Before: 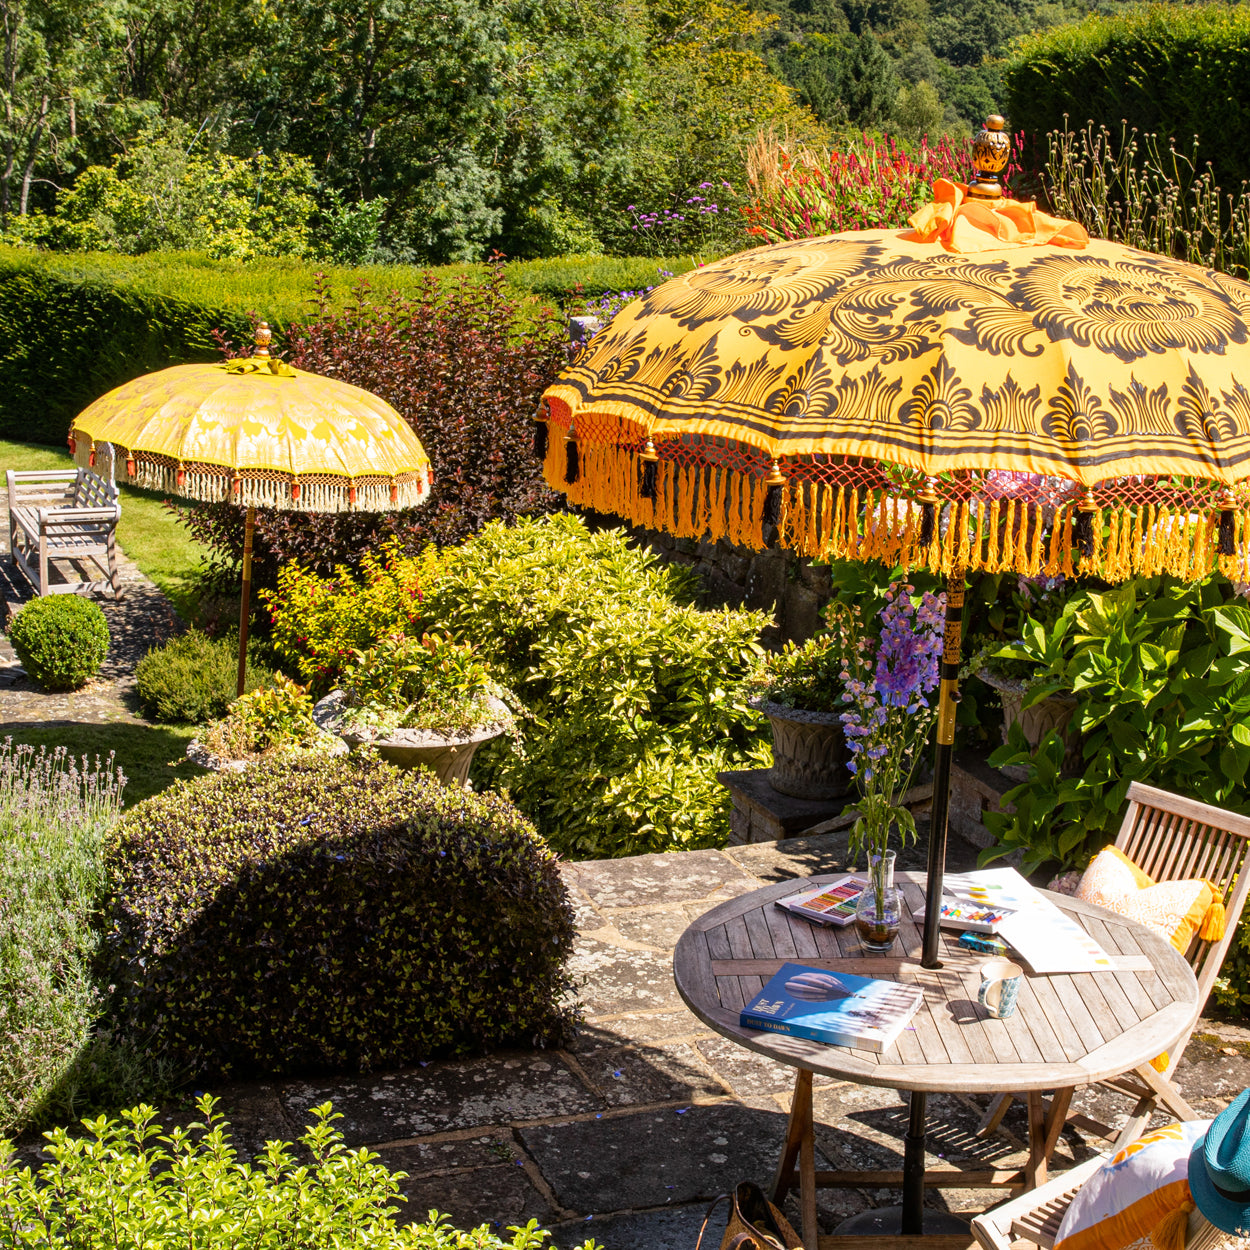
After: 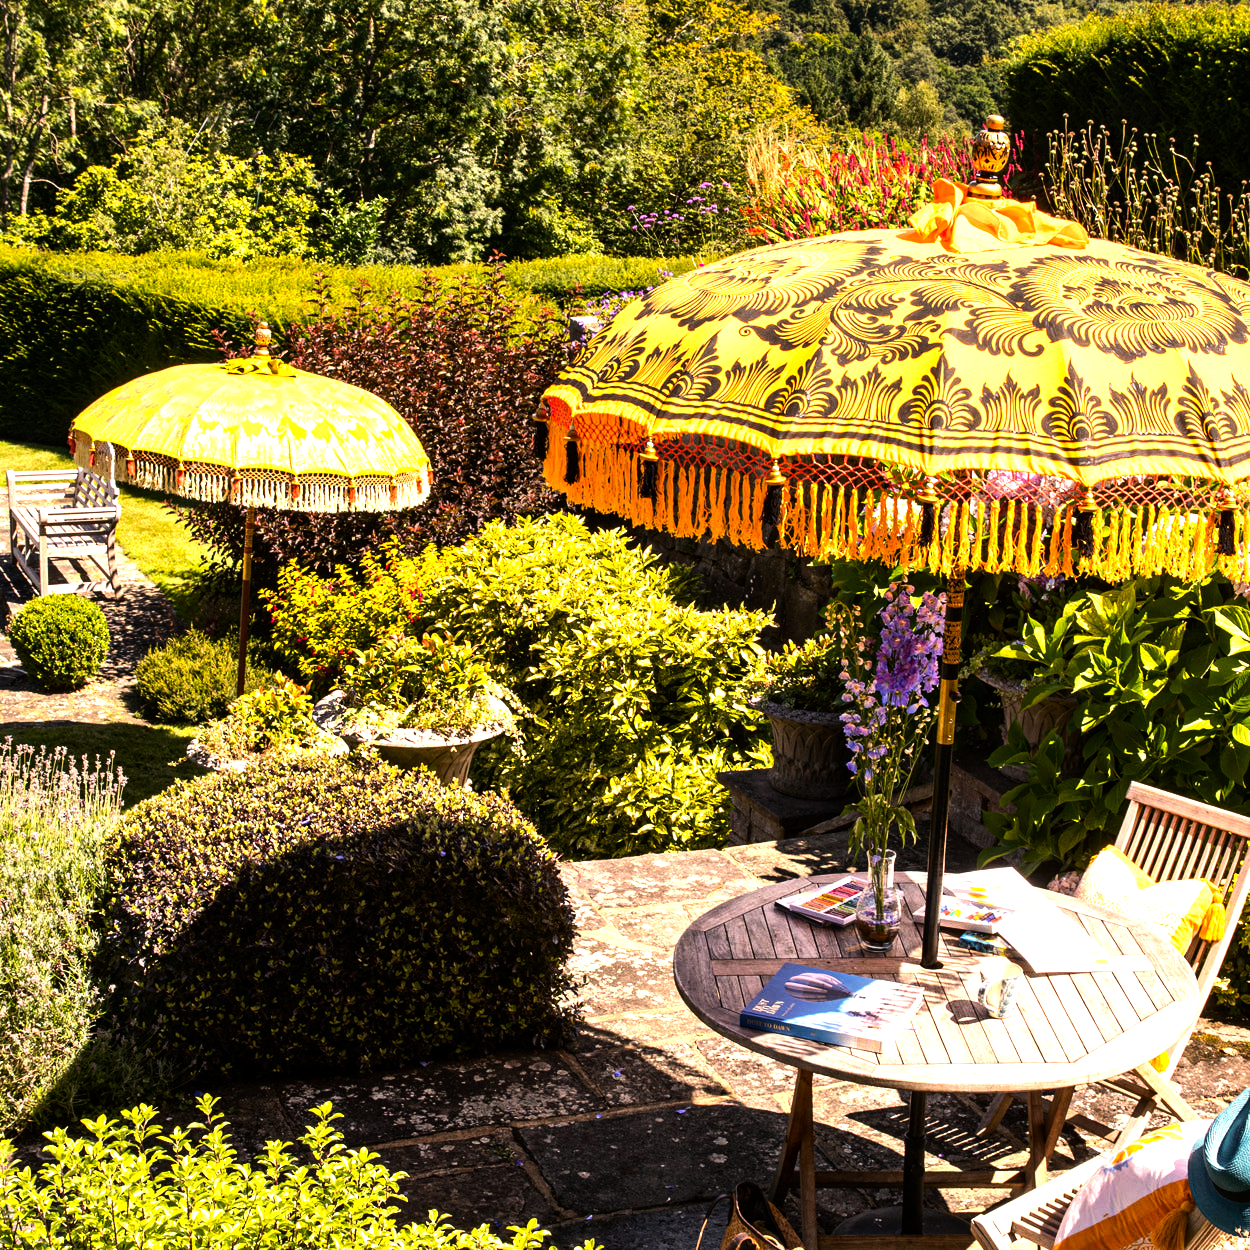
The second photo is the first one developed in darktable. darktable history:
tone equalizer: -8 EV -1.08 EV, -7 EV -1.01 EV, -6 EV -0.867 EV, -5 EV -0.578 EV, -3 EV 0.578 EV, -2 EV 0.867 EV, -1 EV 1.01 EV, +0 EV 1.08 EV, edges refinement/feathering 500, mask exposure compensation -1.57 EV, preserve details no
color correction: highlights a* 11.96, highlights b* 11.58
